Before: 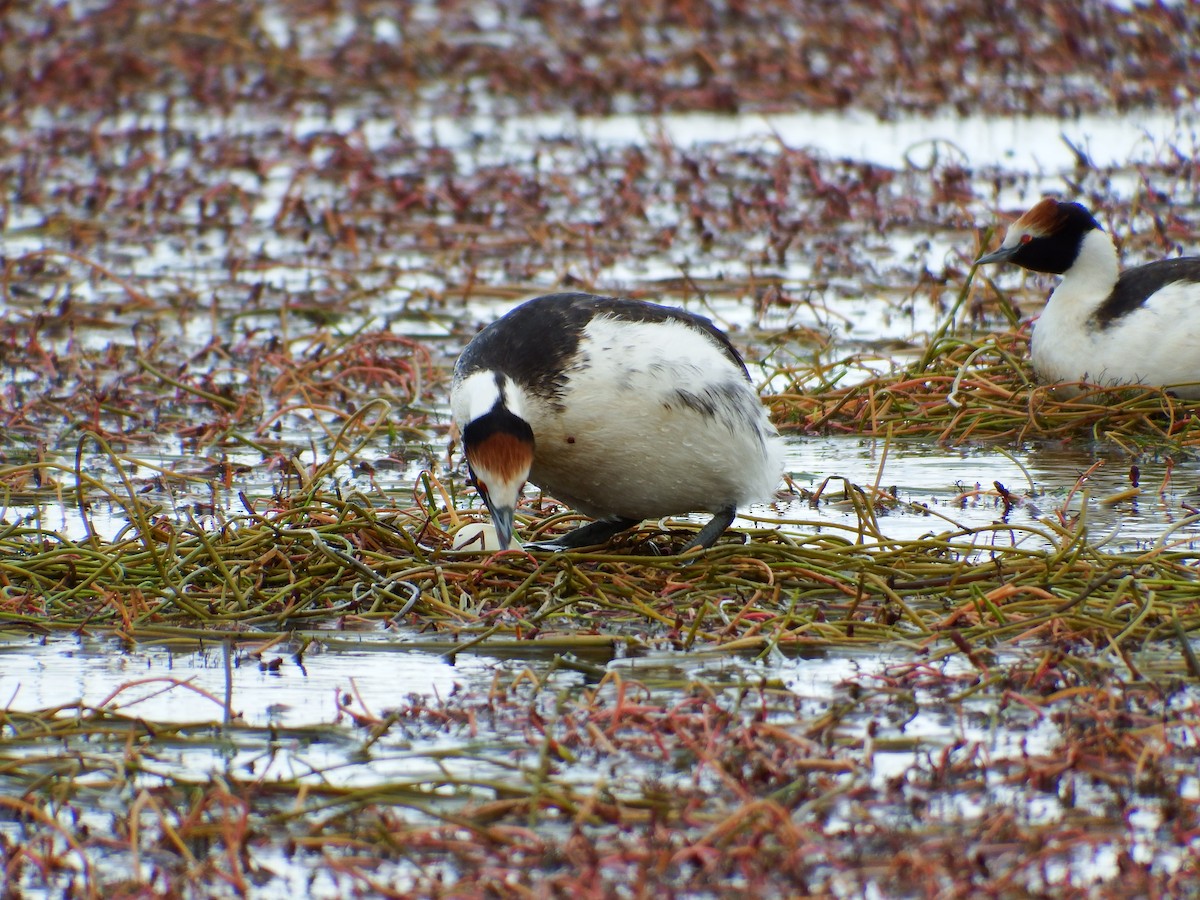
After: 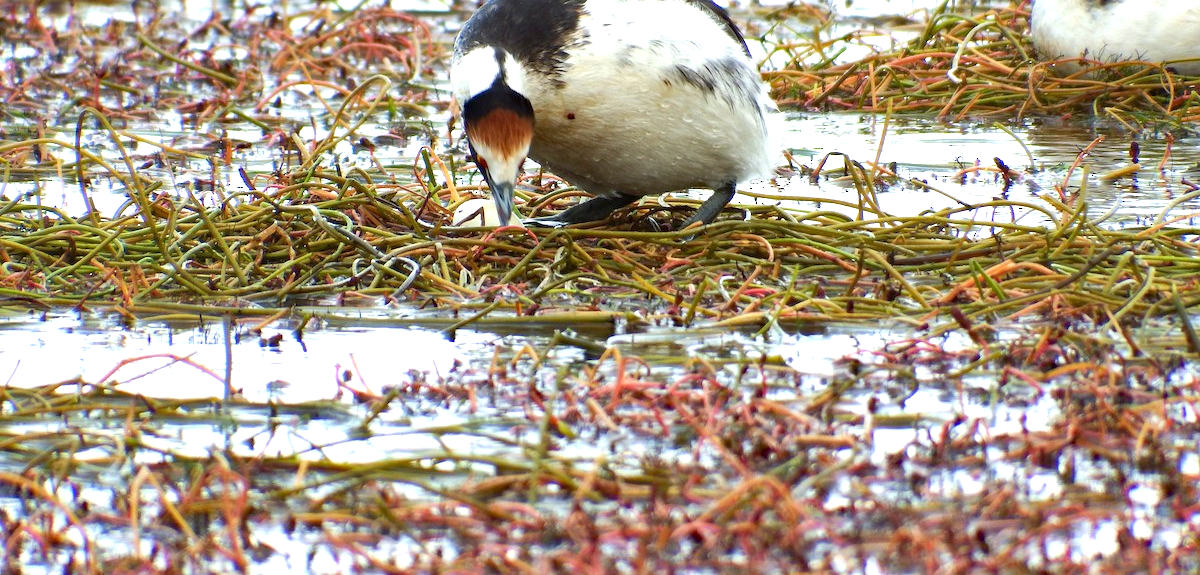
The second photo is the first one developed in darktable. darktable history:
crop and rotate: top 36.06%
exposure: exposure 0.941 EV, compensate exposure bias true, compensate highlight preservation false
haze removal: compatibility mode true, adaptive false
